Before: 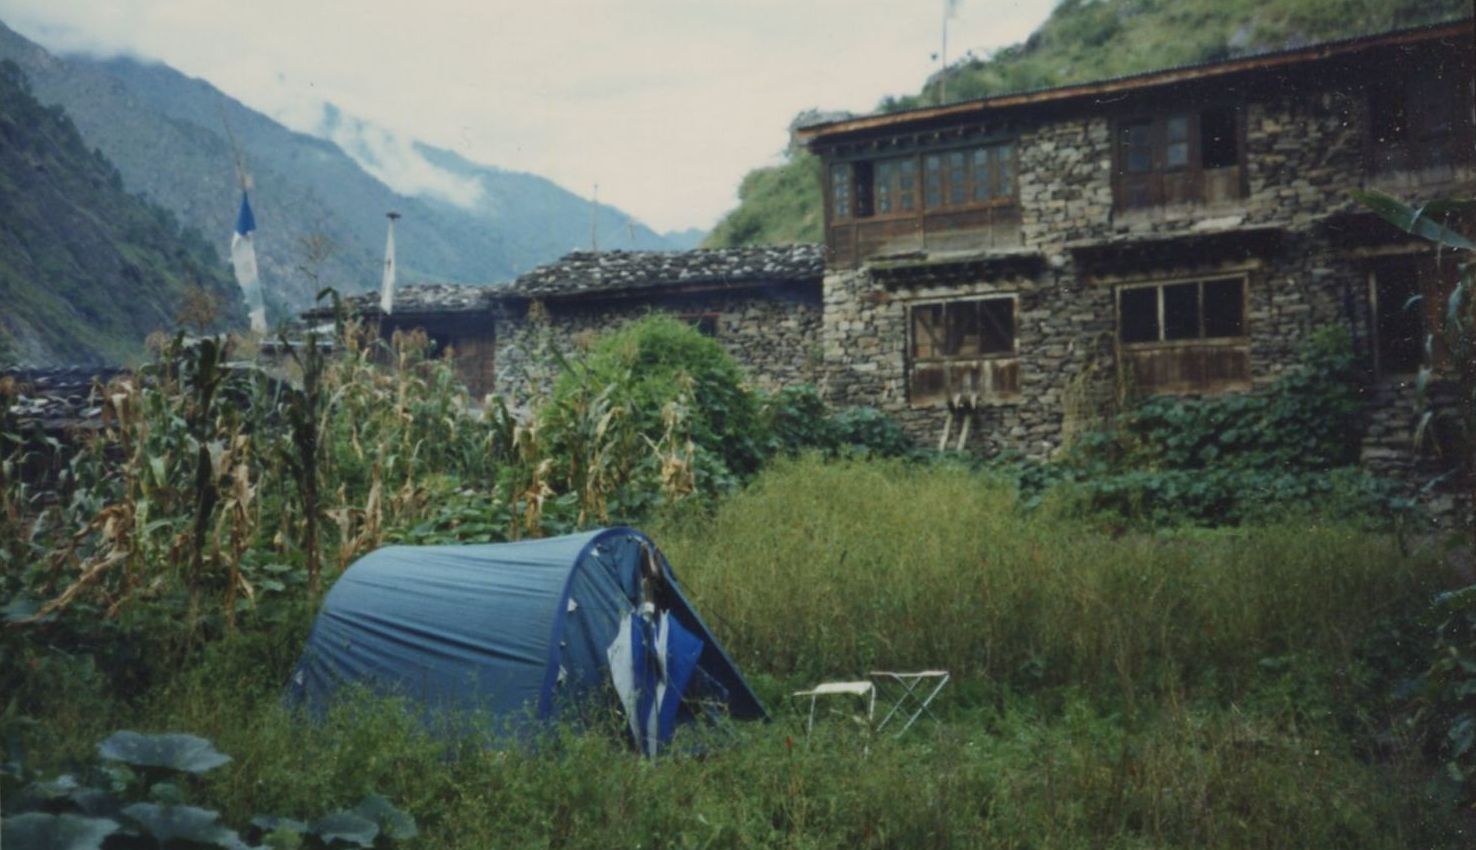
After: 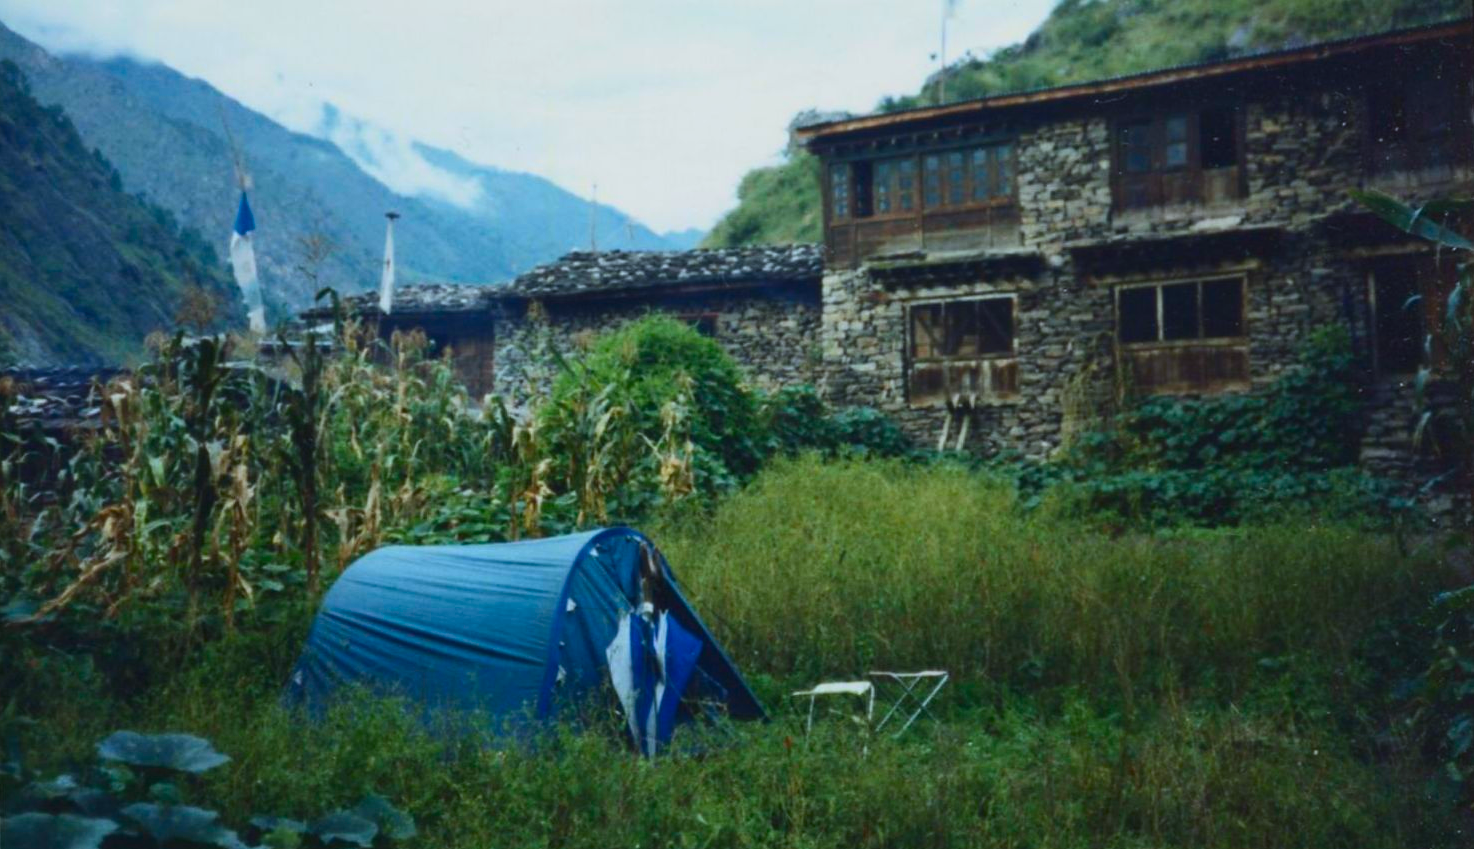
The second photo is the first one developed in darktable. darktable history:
color calibration: output colorfulness [0, 0.315, 0, 0], x 0.367, y 0.379, temperature 4404.77 K
contrast brightness saturation: contrast 0.18, saturation 0.304
crop: left 0.094%
